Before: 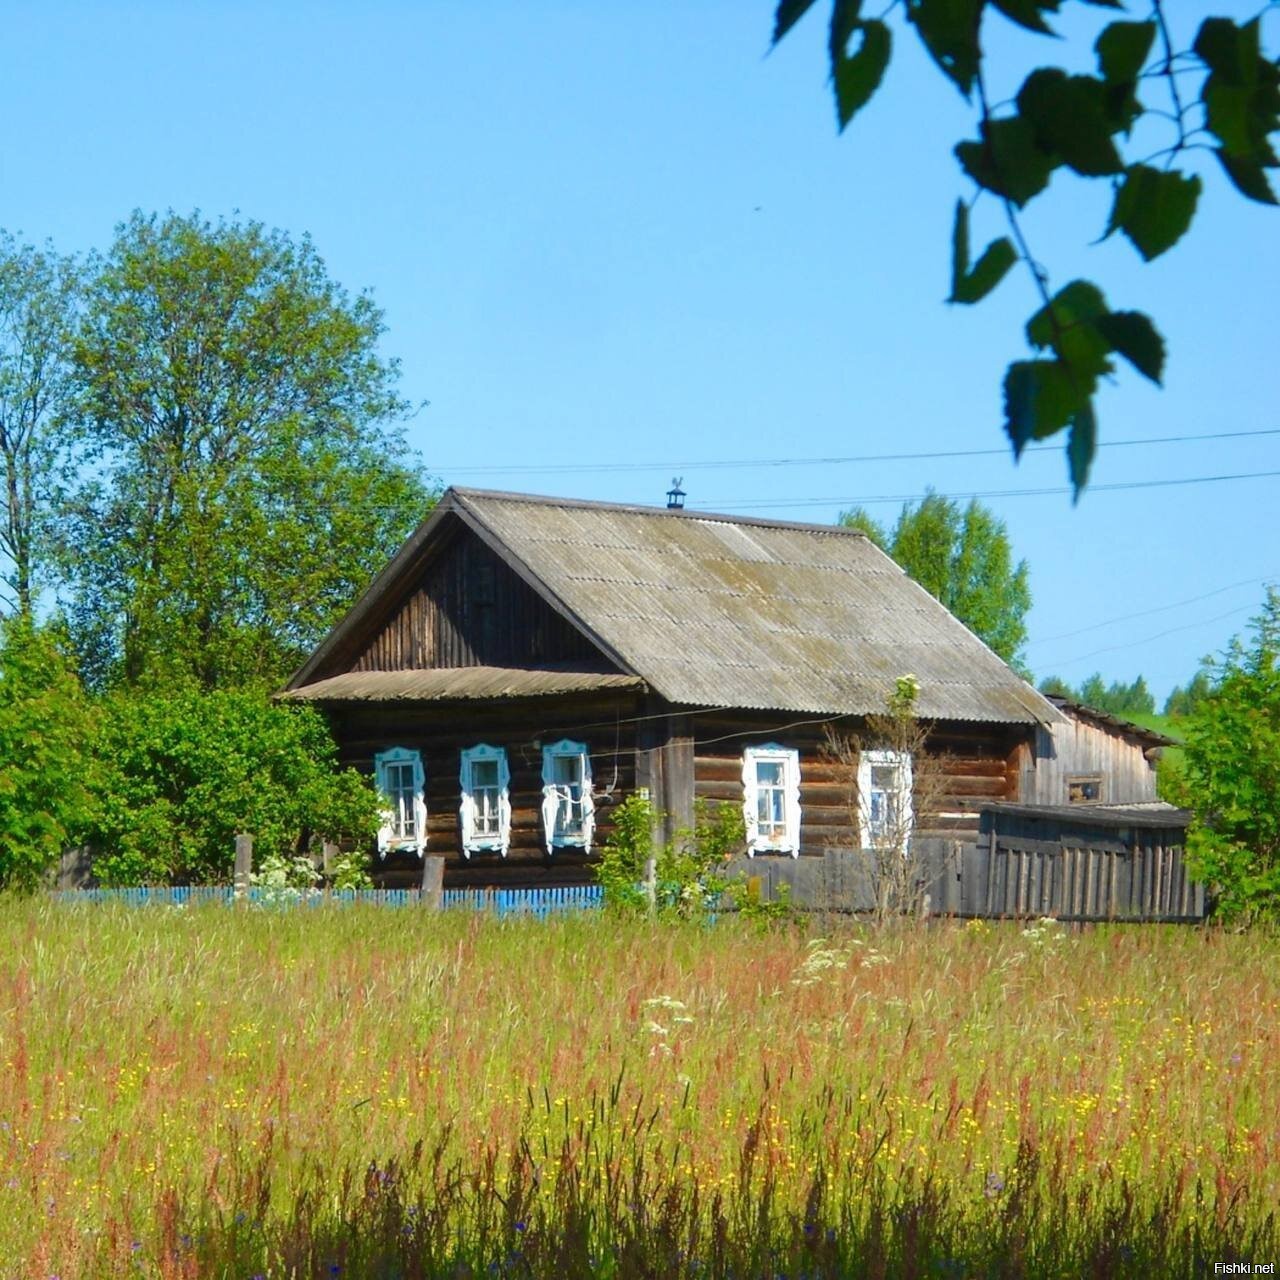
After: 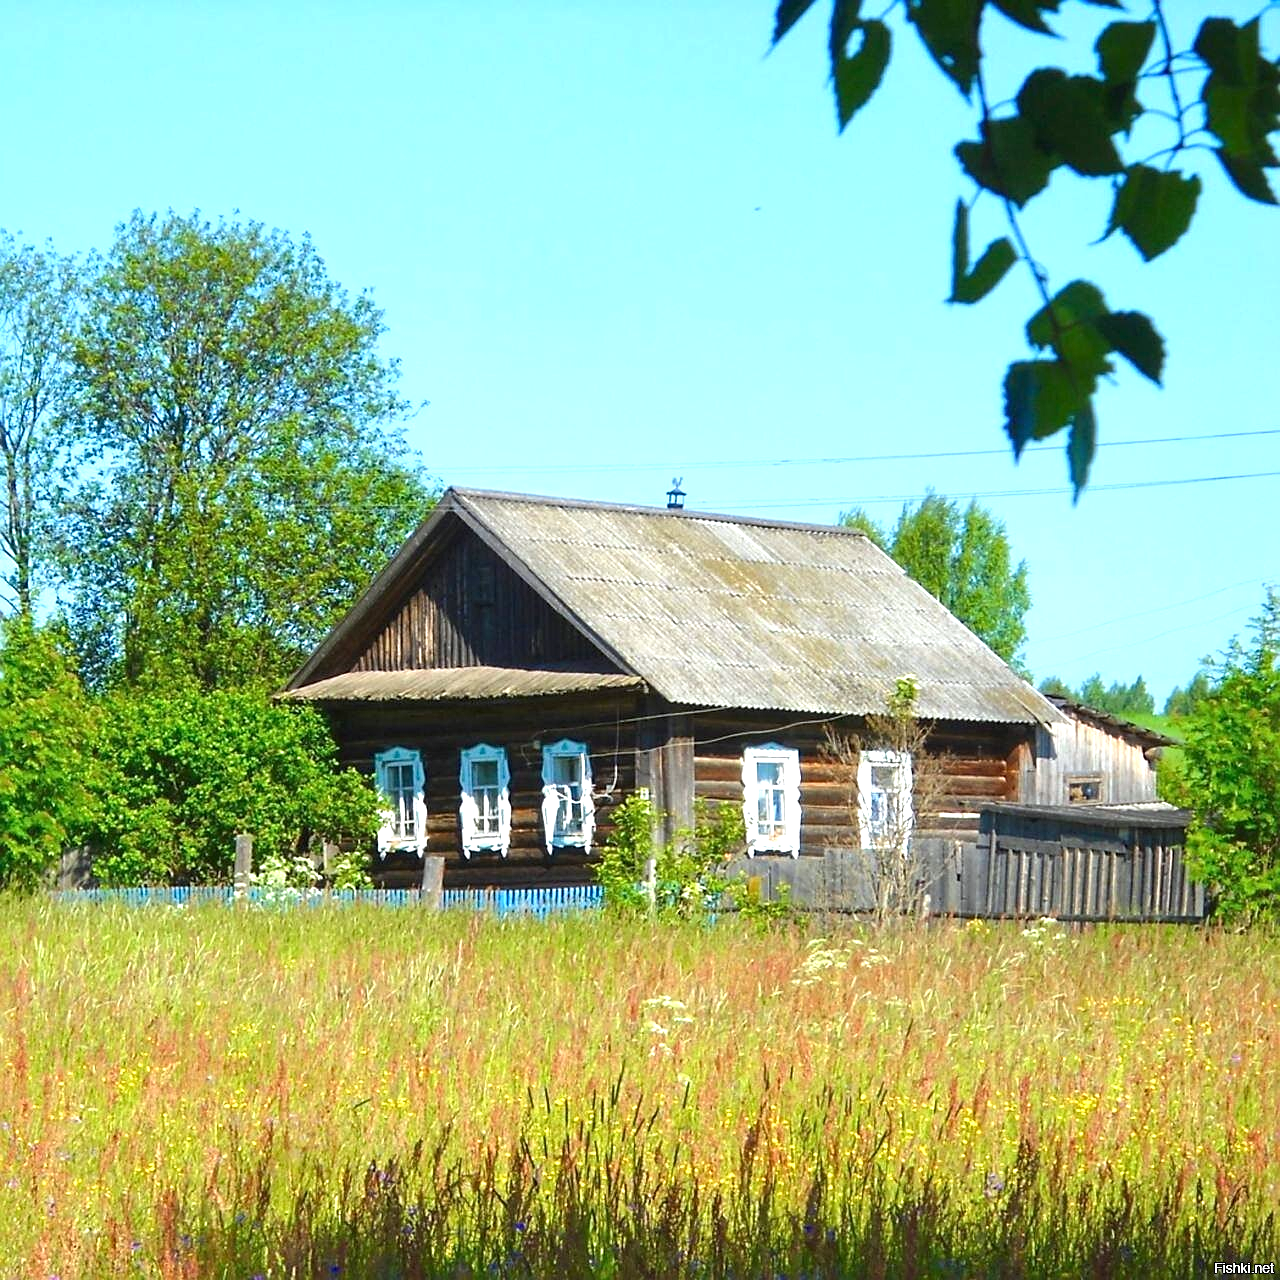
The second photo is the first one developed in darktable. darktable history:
white balance: red 0.982, blue 1.018
exposure: exposure 0.722 EV, compensate highlight preservation false
sharpen: on, module defaults
